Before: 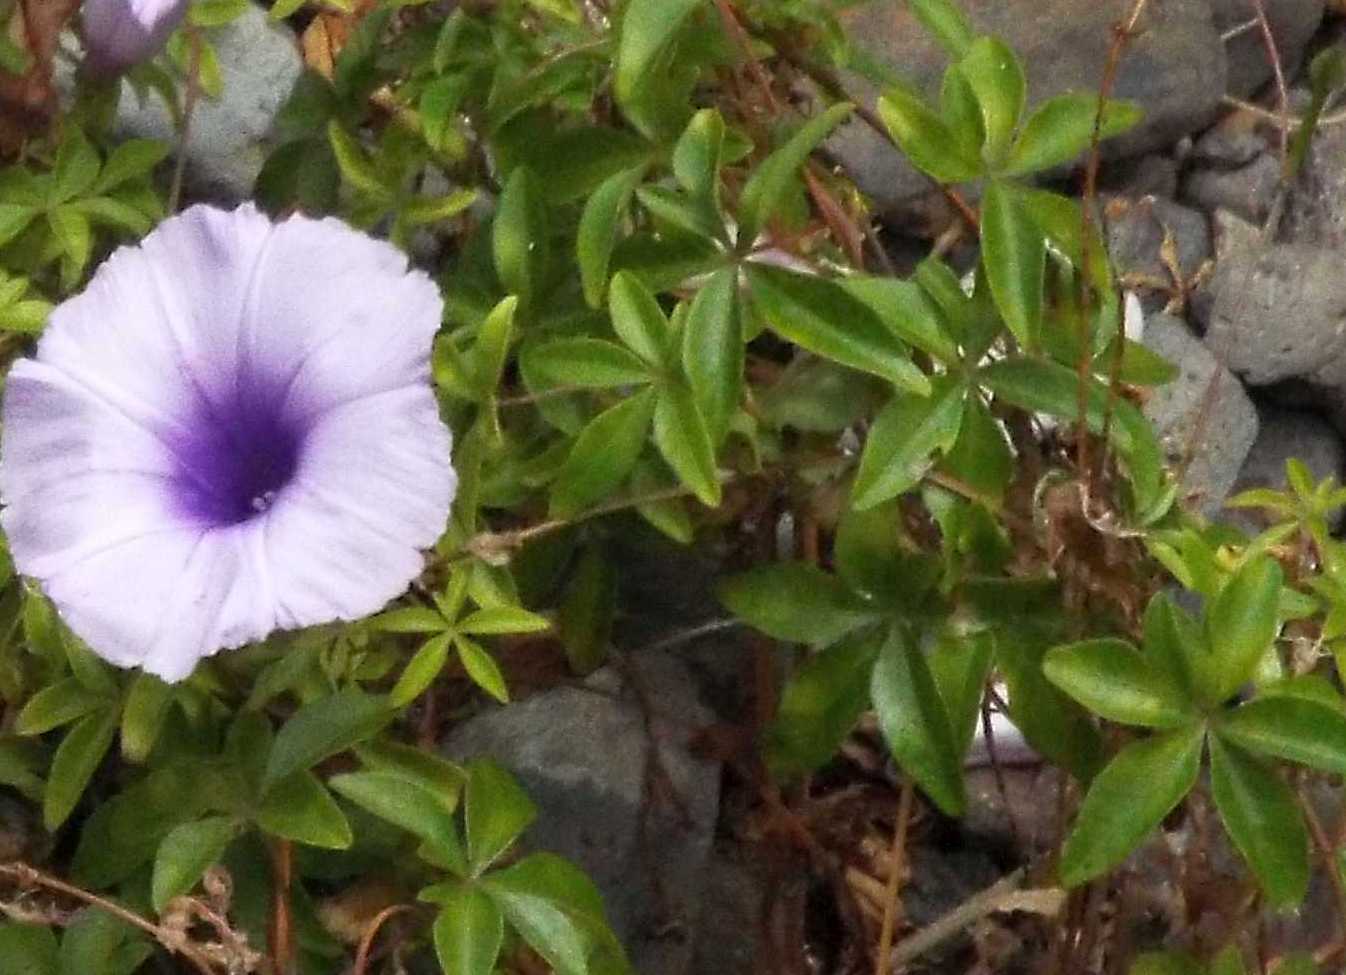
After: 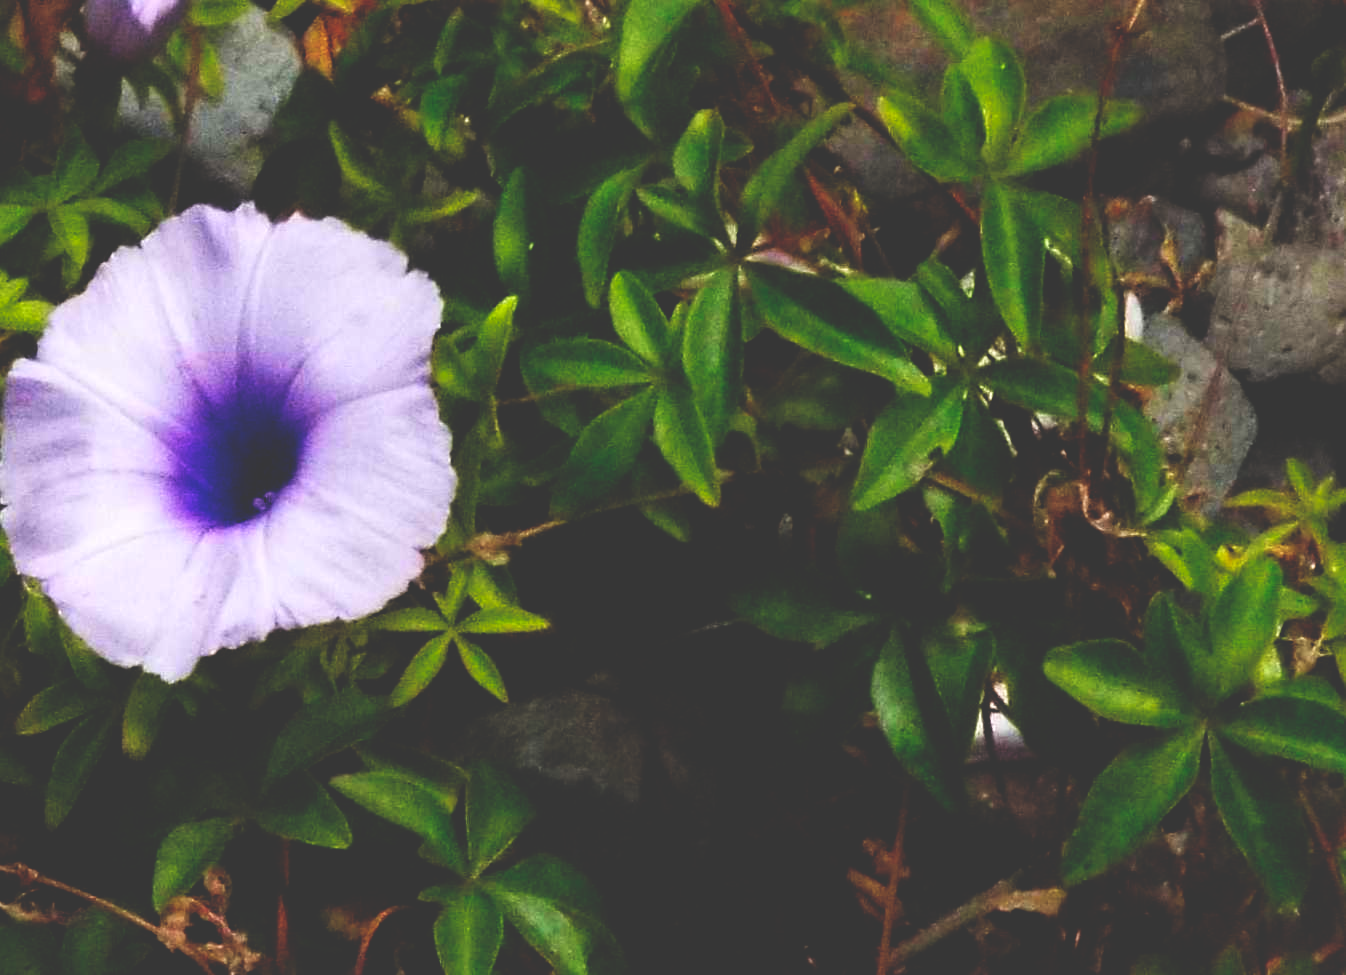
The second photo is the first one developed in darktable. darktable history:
exposure: exposure -0.04 EV, compensate highlight preservation false
rgb levels: preserve colors sum RGB, levels [[0.038, 0.433, 0.934], [0, 0.5, 1], [0, 0.5, 1]]
base curve: curves: ch0 [(0, 0.036) (0.083, 0.04) (0.804, 1)], preserve colors none
